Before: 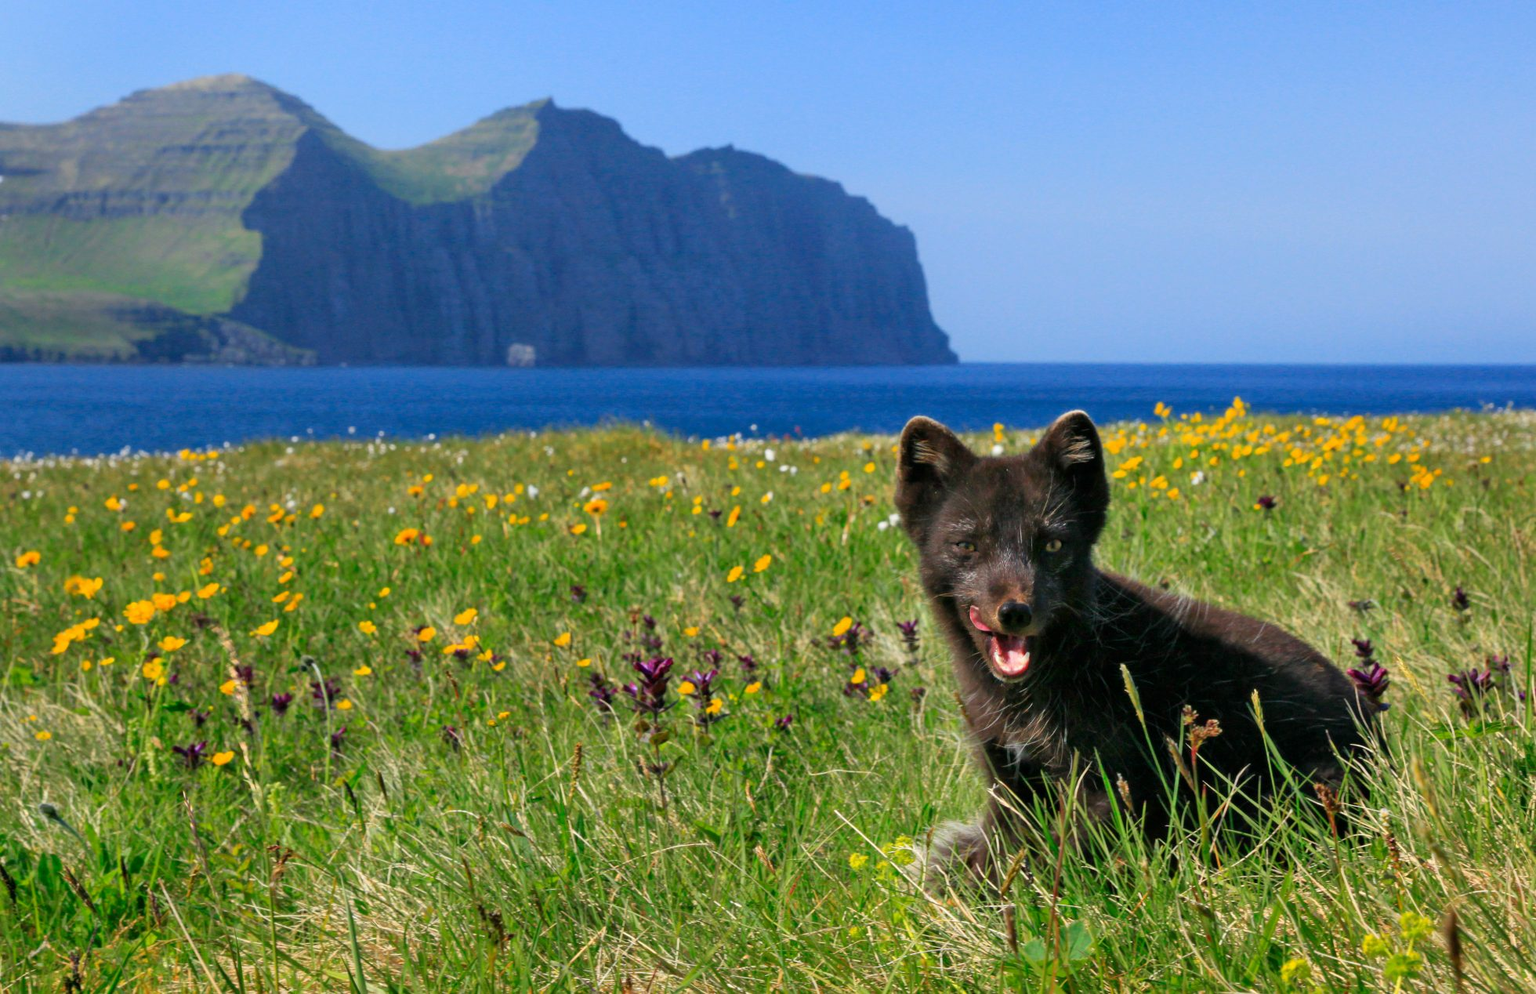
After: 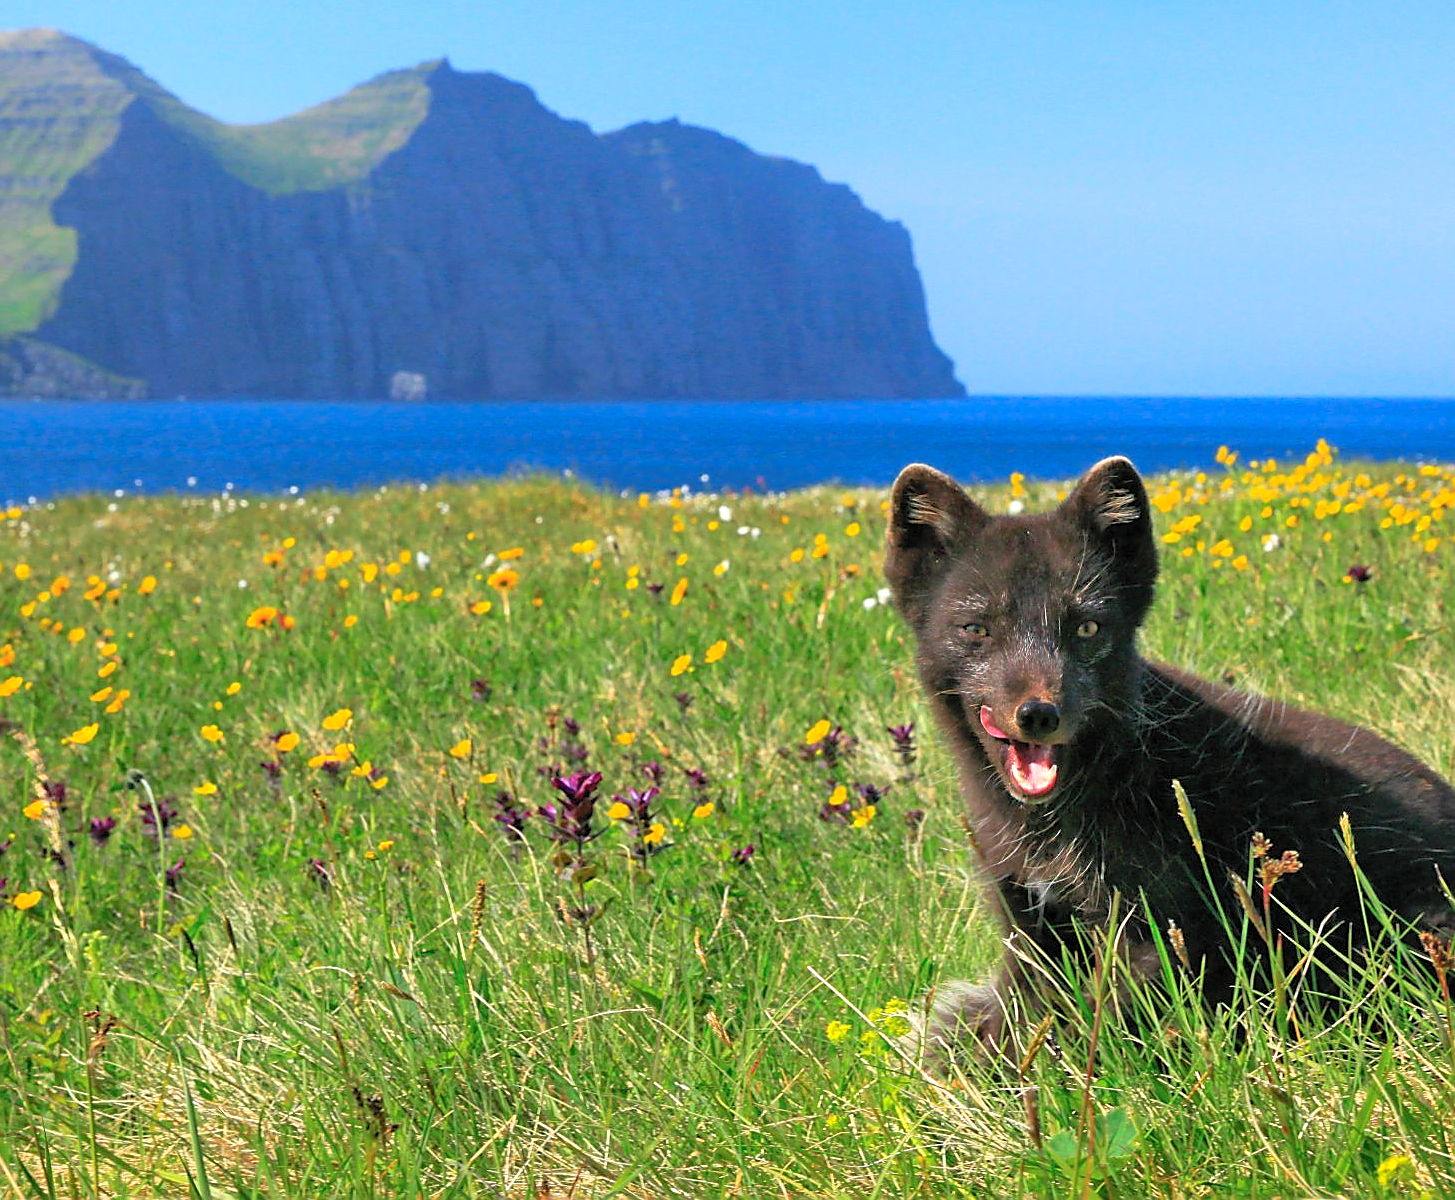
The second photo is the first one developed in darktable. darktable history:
sharpen: radius 1.389, amount 1.26, threshold 0.677
tone curve: curves: ch0 [(0.001, 0.042) (0.128, 0.16) (0.452, 0.42) (0.603, 0.566) (0.754, 0.733) (1, 1)]; ch1 [(0, 0) (0.325, 0.327) (0.412, 0.441) (0.473, 0.466) (0.5, 0.499) (0.549, 0.558) (0.617, 0.625) (0.713, 0.7) (1, 1)]; ch2 [(0, 0) (0.386, 0.397) (0.445, 0.47) (0.505, 0.498) (0.529, 0.524) (0.574, 0.569) (0.652, 0.641) (1, 1)], preserve colors none
crop and rotate: left 13.179%, top 5.327%, right 12.543%
levels: levels [0.044, 0.416, 0.908]
